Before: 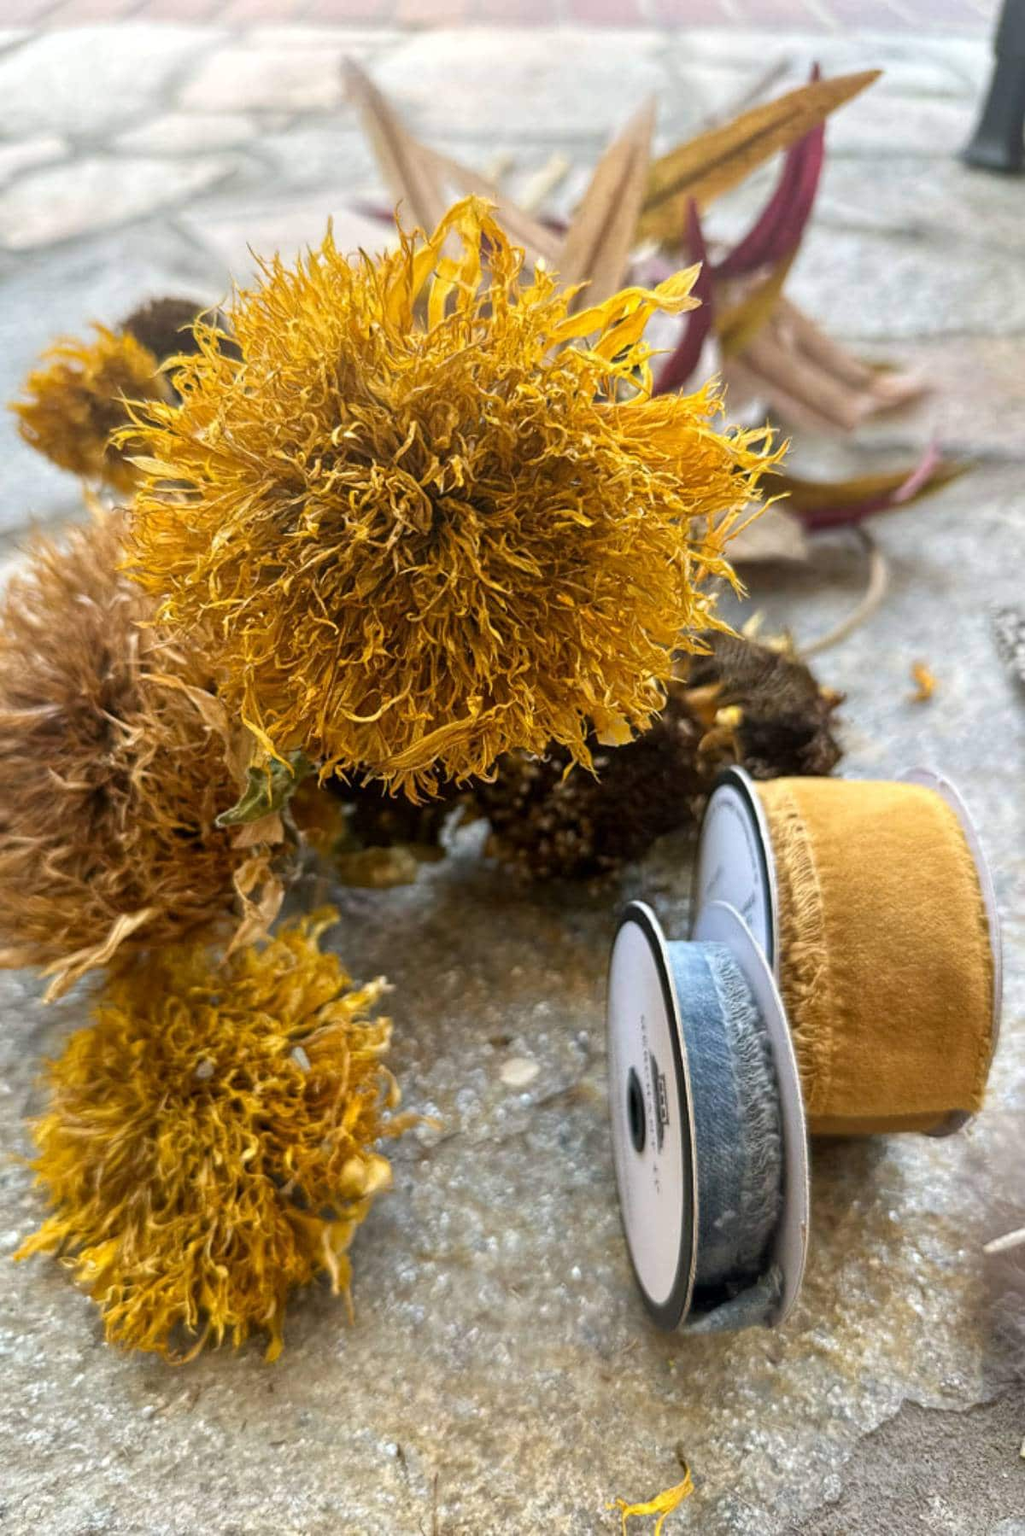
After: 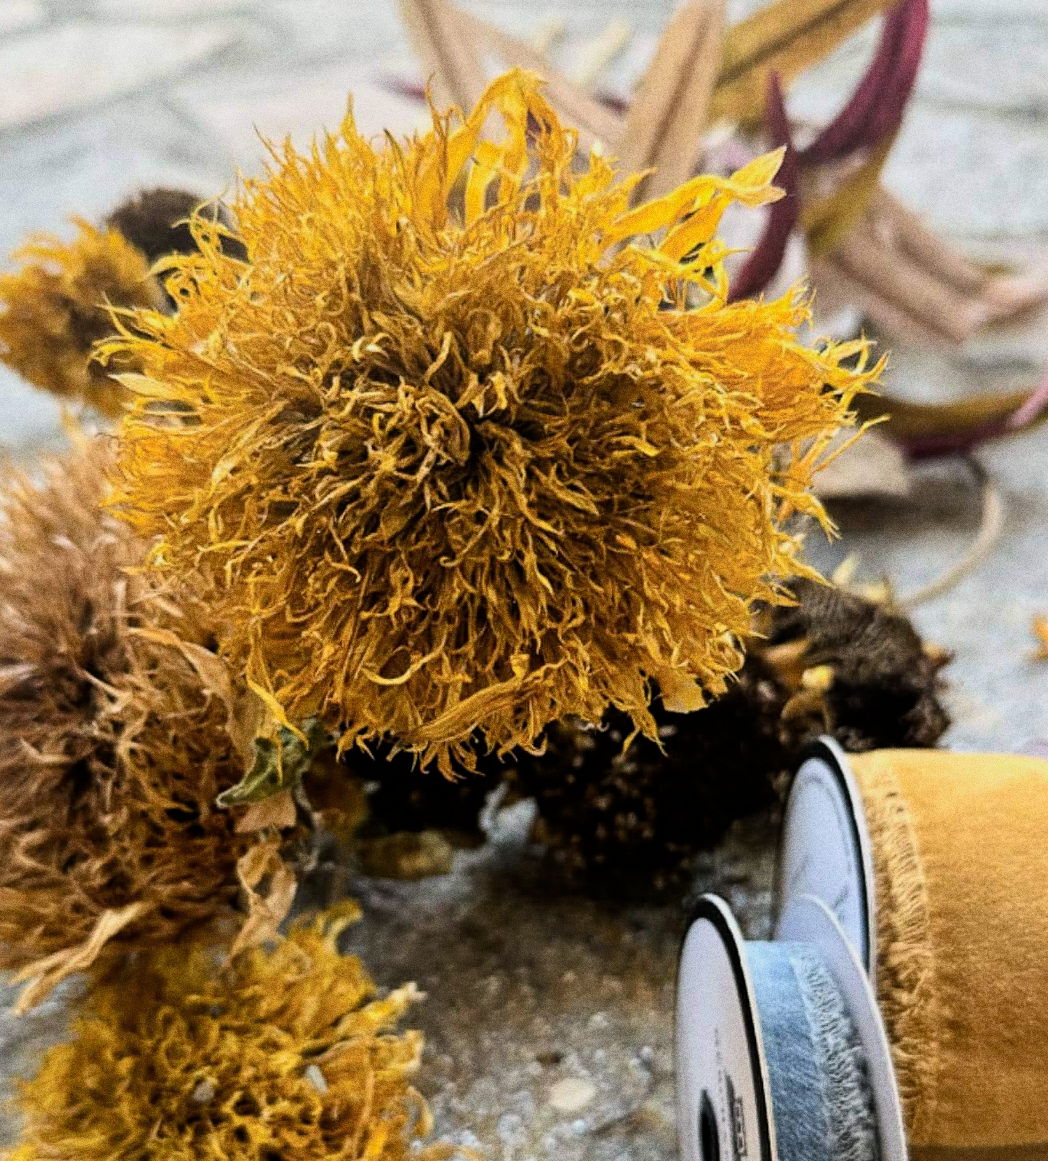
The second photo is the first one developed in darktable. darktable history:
crop: left 3.015%, top 8.969%, right 9.647%, bottom 26.457%
filmic rgb: hardness 4.17, contrast 1.364, color science v6 (2022)
grain: coarseness 0.09 ISO, strength 40%
